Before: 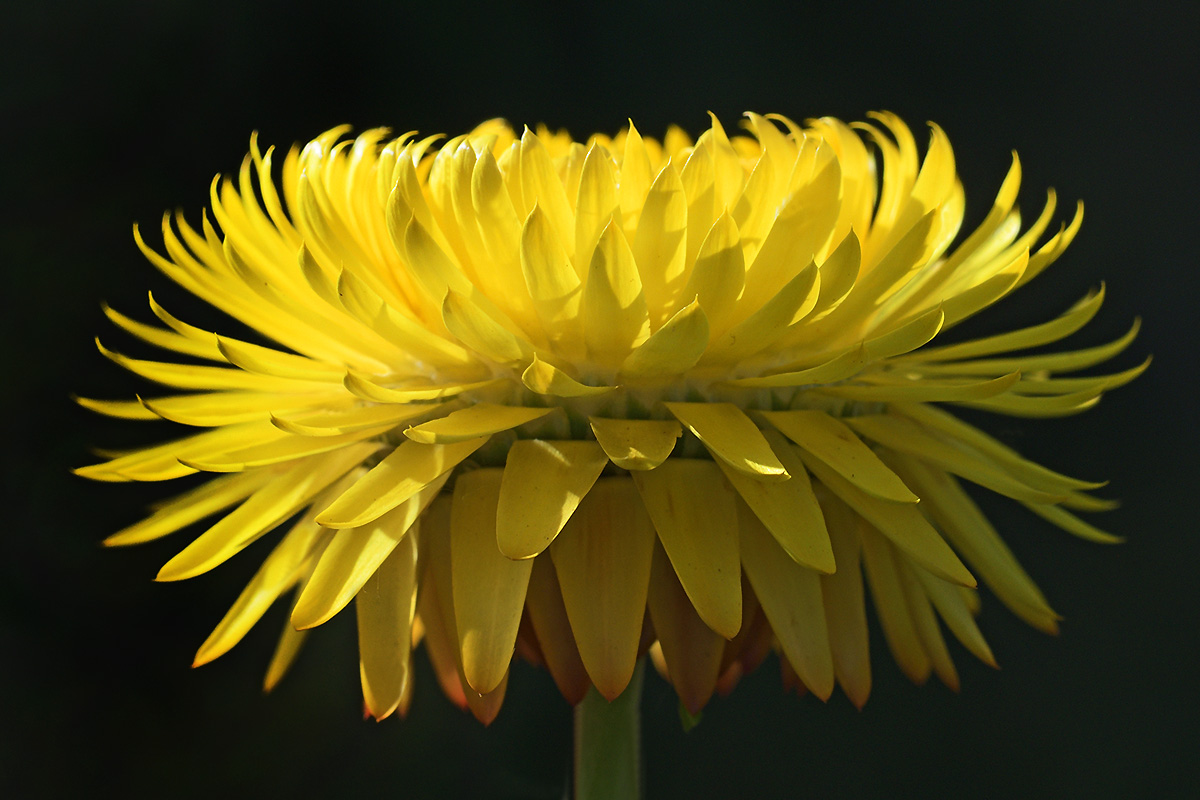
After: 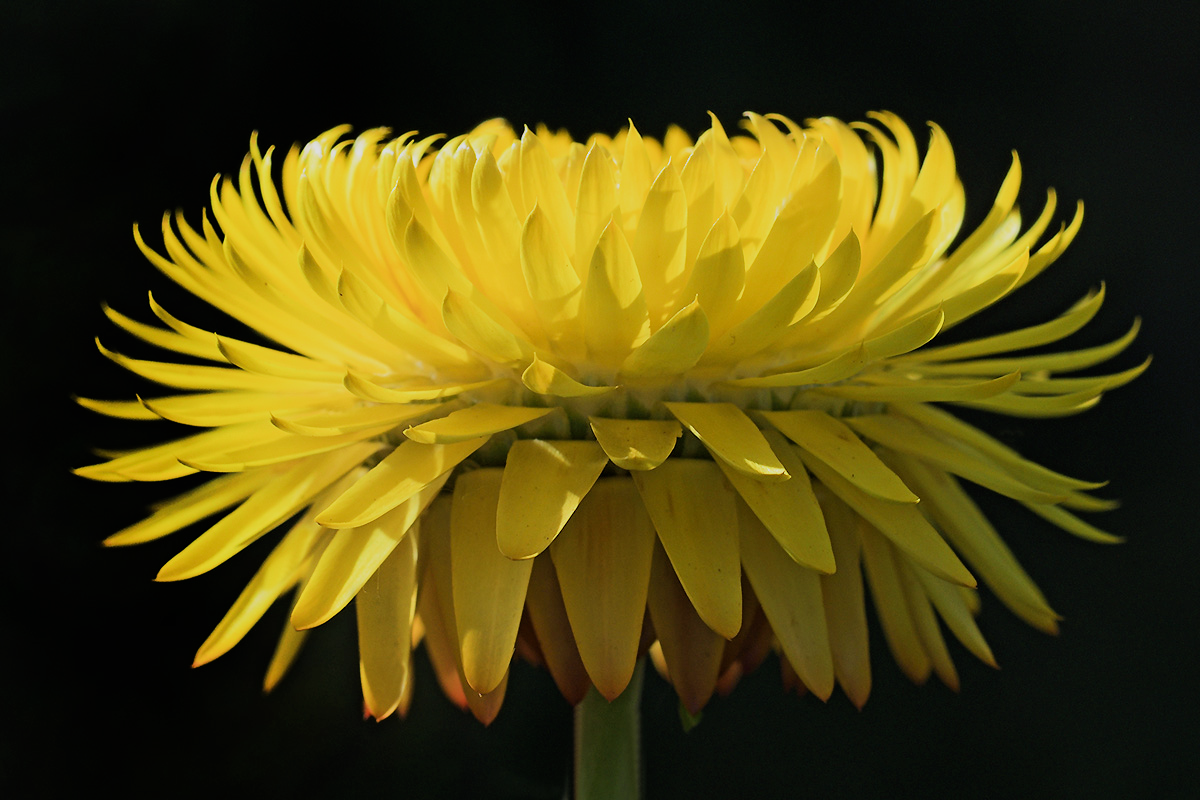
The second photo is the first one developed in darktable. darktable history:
filmic rgb: black relative exposure -7.65 EV, white relative exposure 4.56 EV, hardness 3.61
exposure: exposure 0.3 EV, compensate highlight preservation false
